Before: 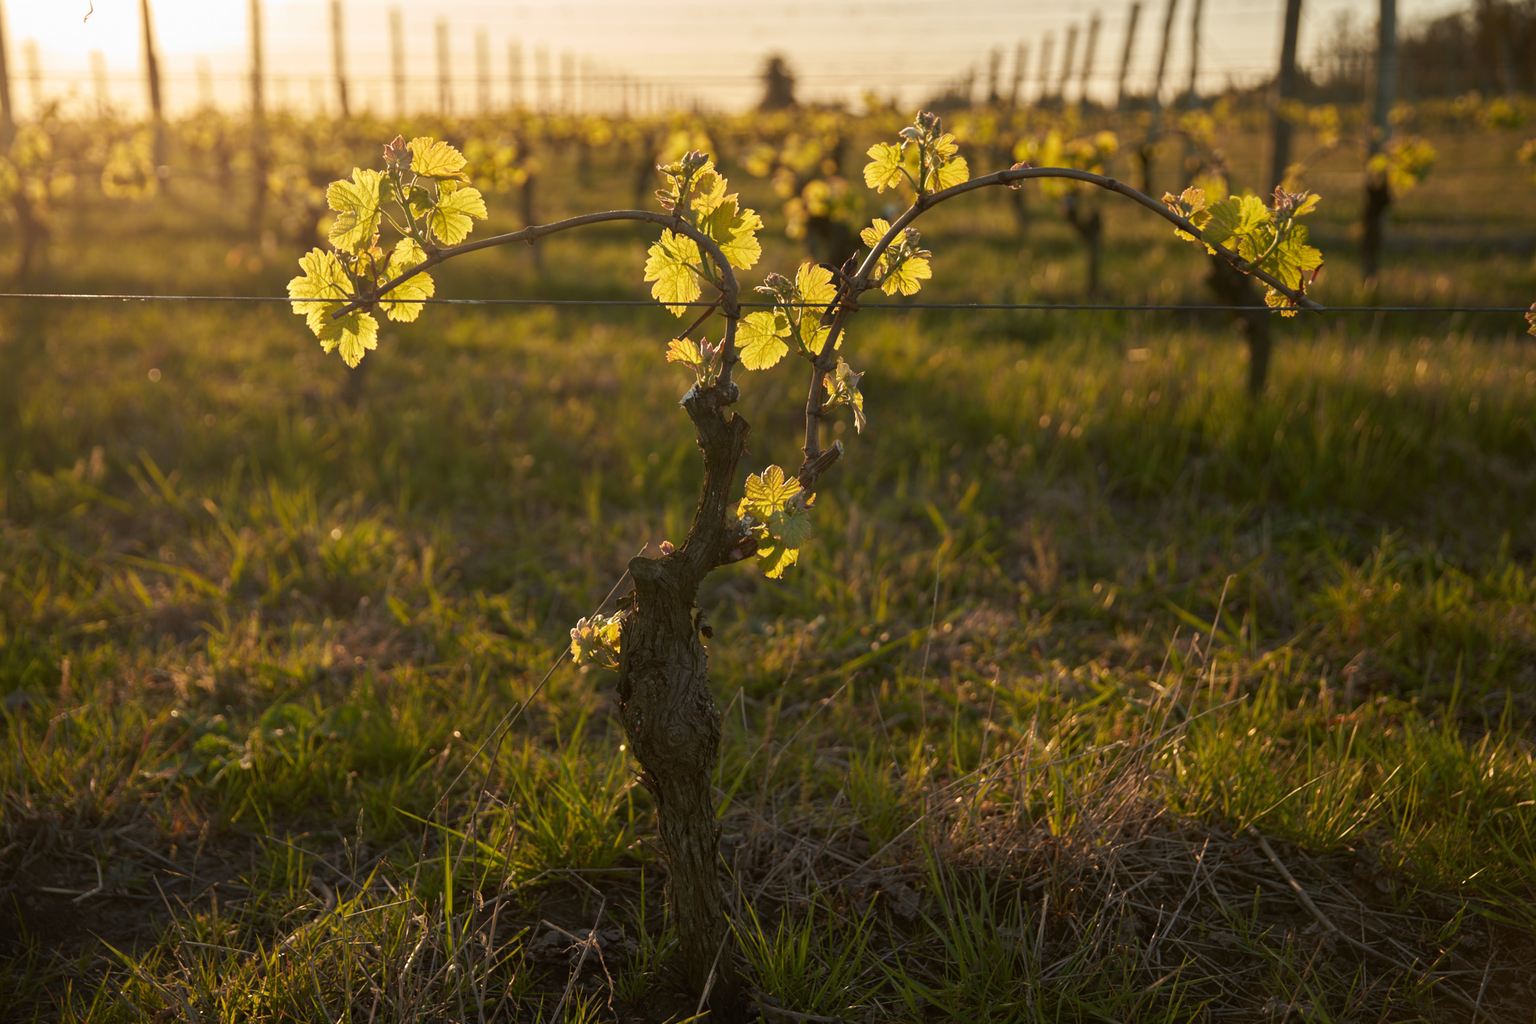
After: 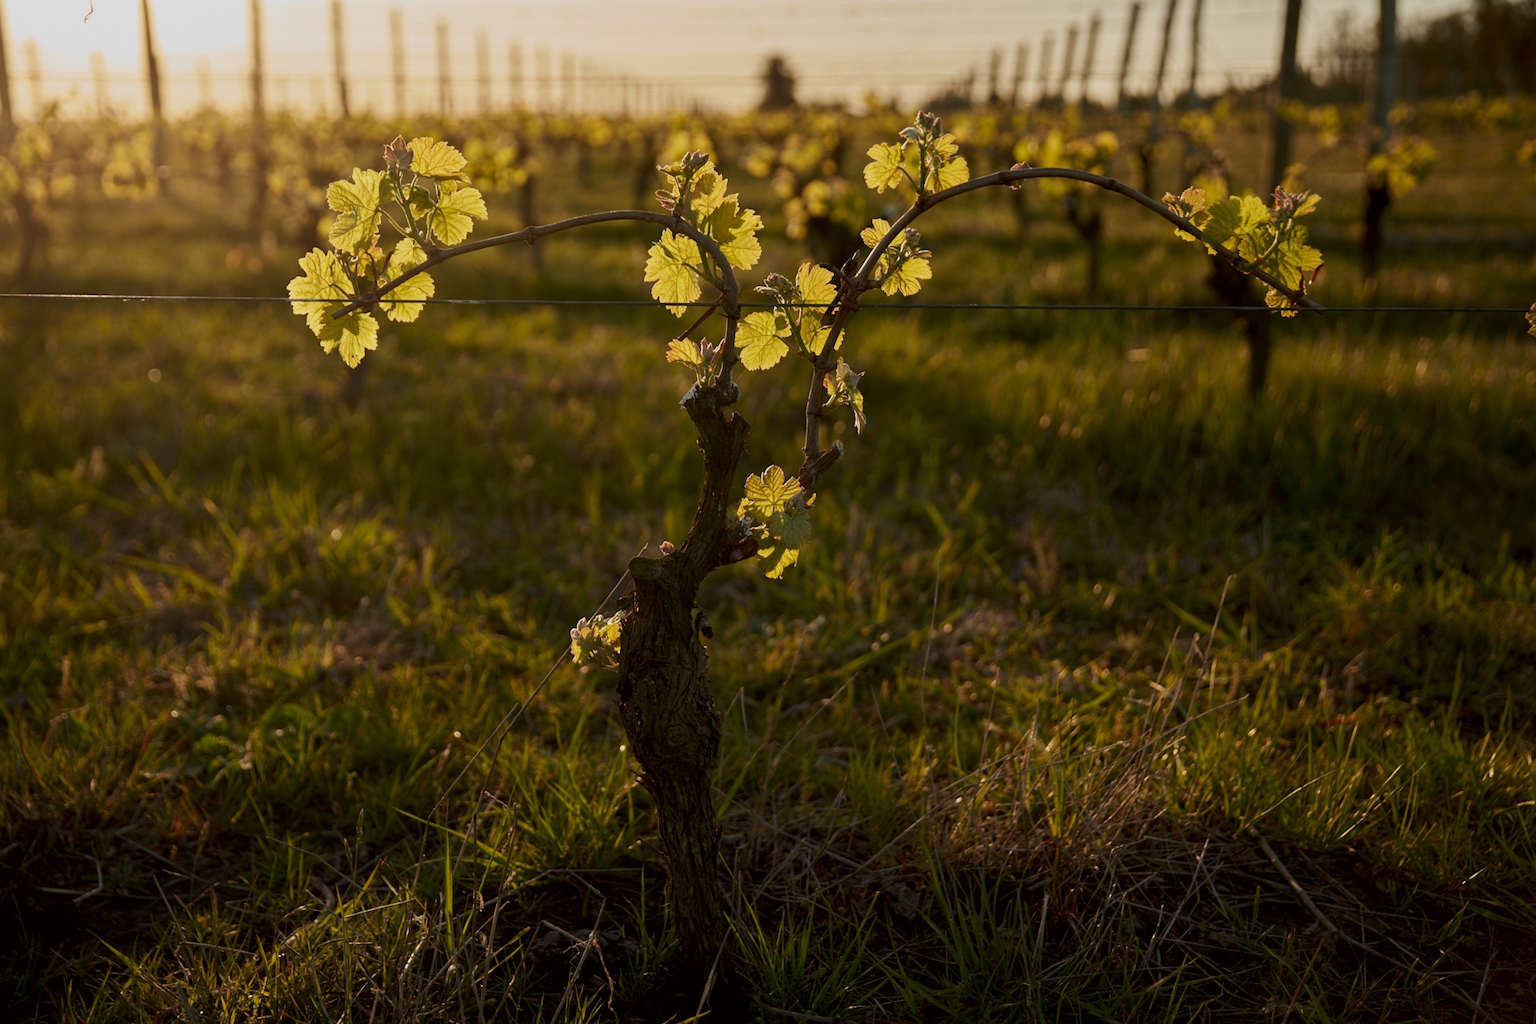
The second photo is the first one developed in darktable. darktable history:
exposure: black level correction 0.009, exposure -0.626 EV, compensate highlight preservation false
contrast brightness saturation: contrast 0.151, brightness 0.045
